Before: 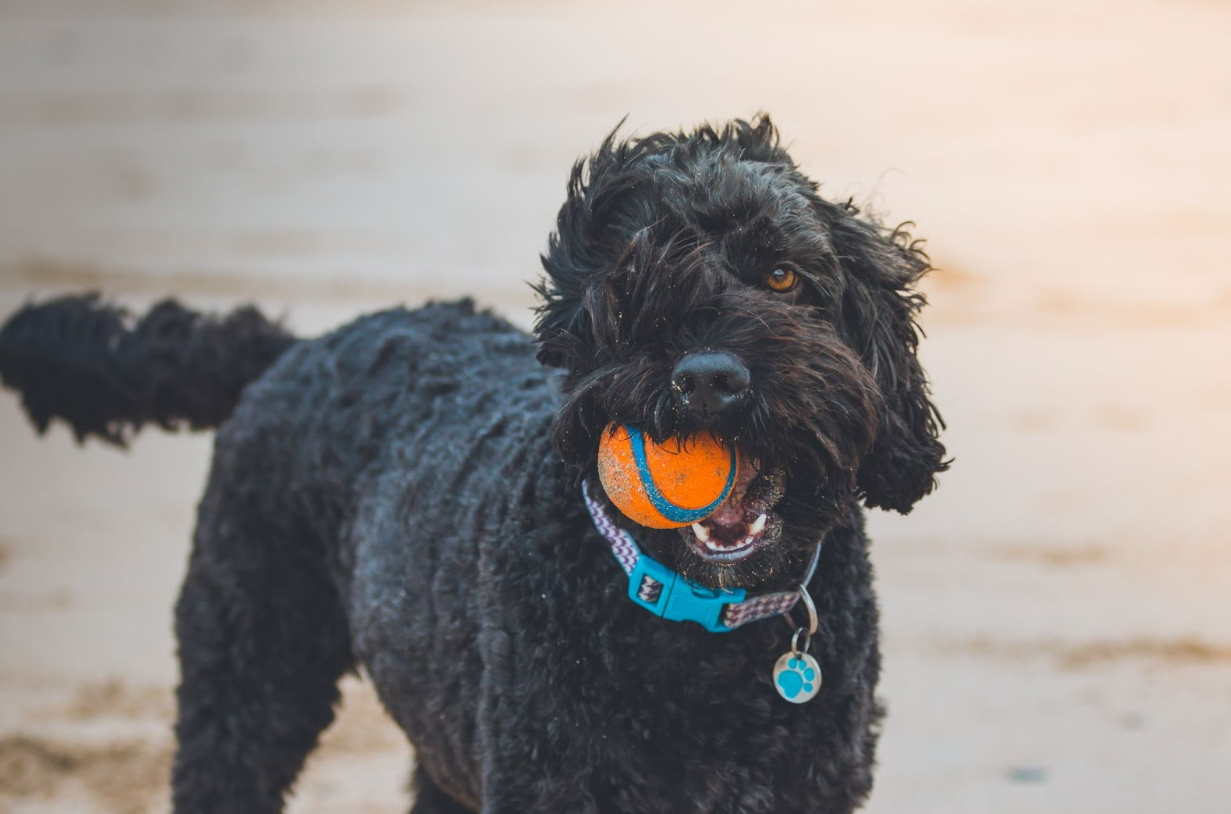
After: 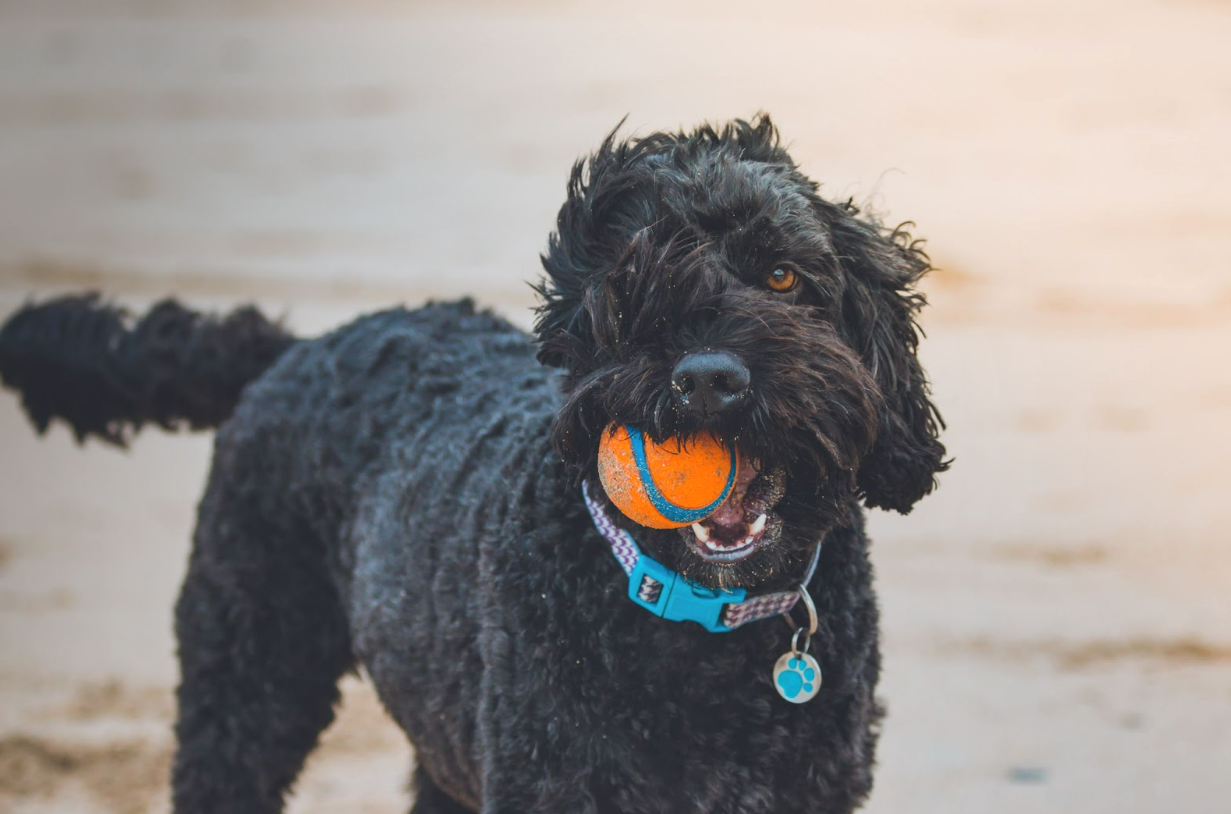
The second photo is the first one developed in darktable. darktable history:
shadows and highlights: shadows 37.23, highlights -27.52, soften with gaussian
